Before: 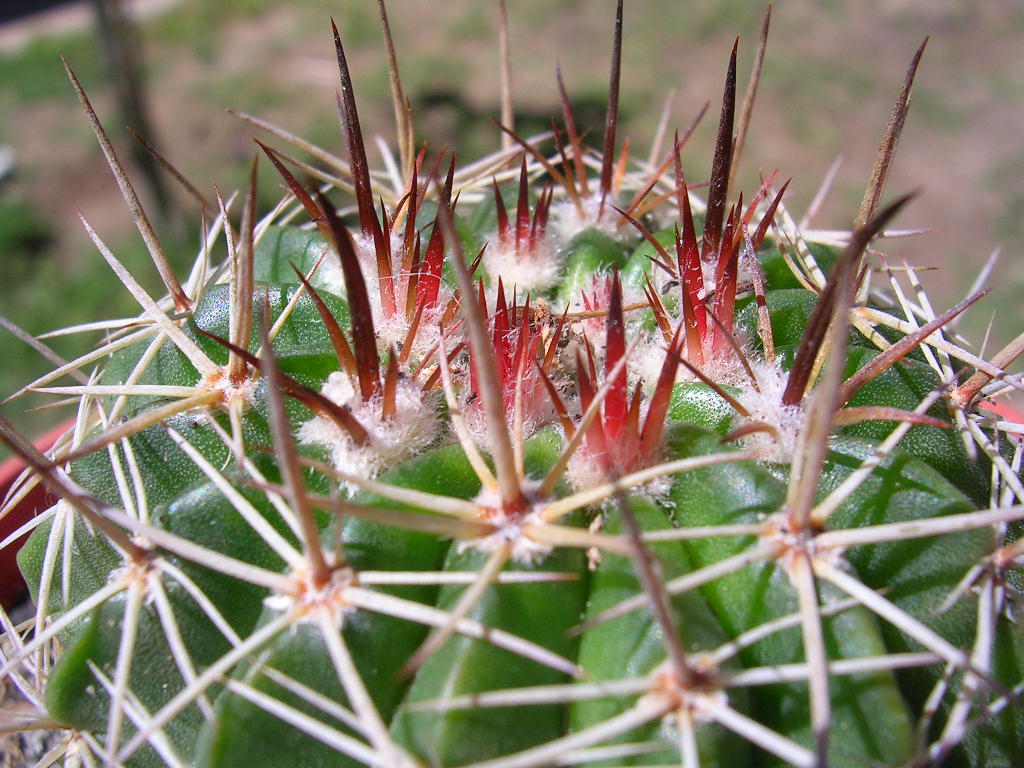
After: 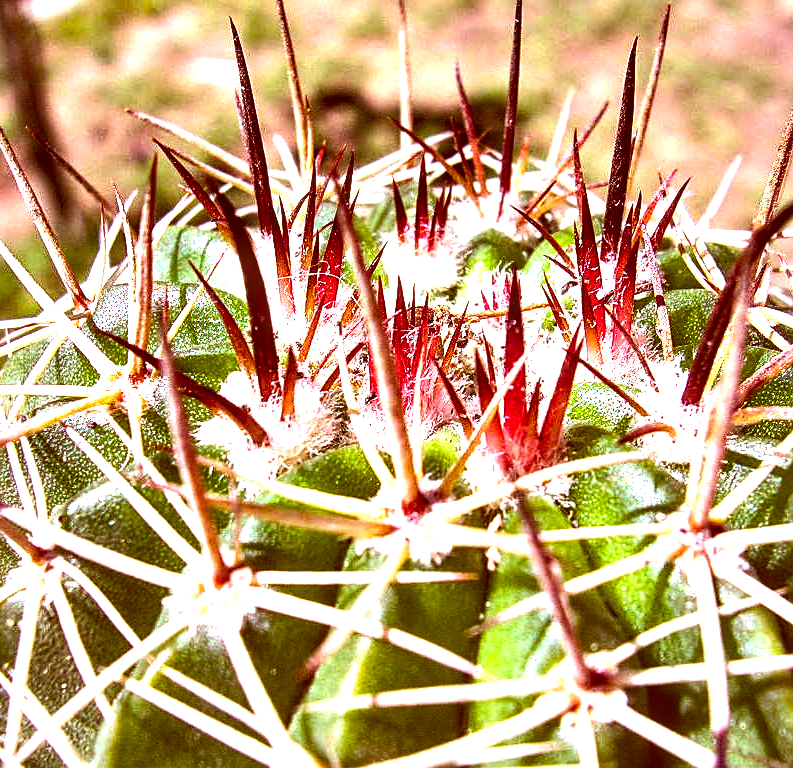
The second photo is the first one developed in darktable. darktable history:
exposure: black level correction 0.002, exposure 1.32 EV, compensate highlight preservation false
sharpen: on, module defaults
crop: left 9.883%, right 12.641%
contrast equalizer: octaves 7, y [[0.6 ×6], [0.55 ×6], [0 ×6], [0 ×6], [0 ×6]]
local contrast: detail 130%
color balance rgb: shadows lift › chroma 2.065%, shadows lift › hue 247.31°, linear chroma grading › global chroma 42.197%, perceptual saturation grading › global saturation 3.023%, perceptual brilliance grading › highlights 4.242%, perceptual brilliance grading › mid-tones -18.429%, perceptual brilliance grading › shadows -42.131%, global vibrance 20%
color correction: highlights a* 9.52, highlights b* 8.91, shadows a* 39.4, shadows b* 39.82, saturation 0.769
